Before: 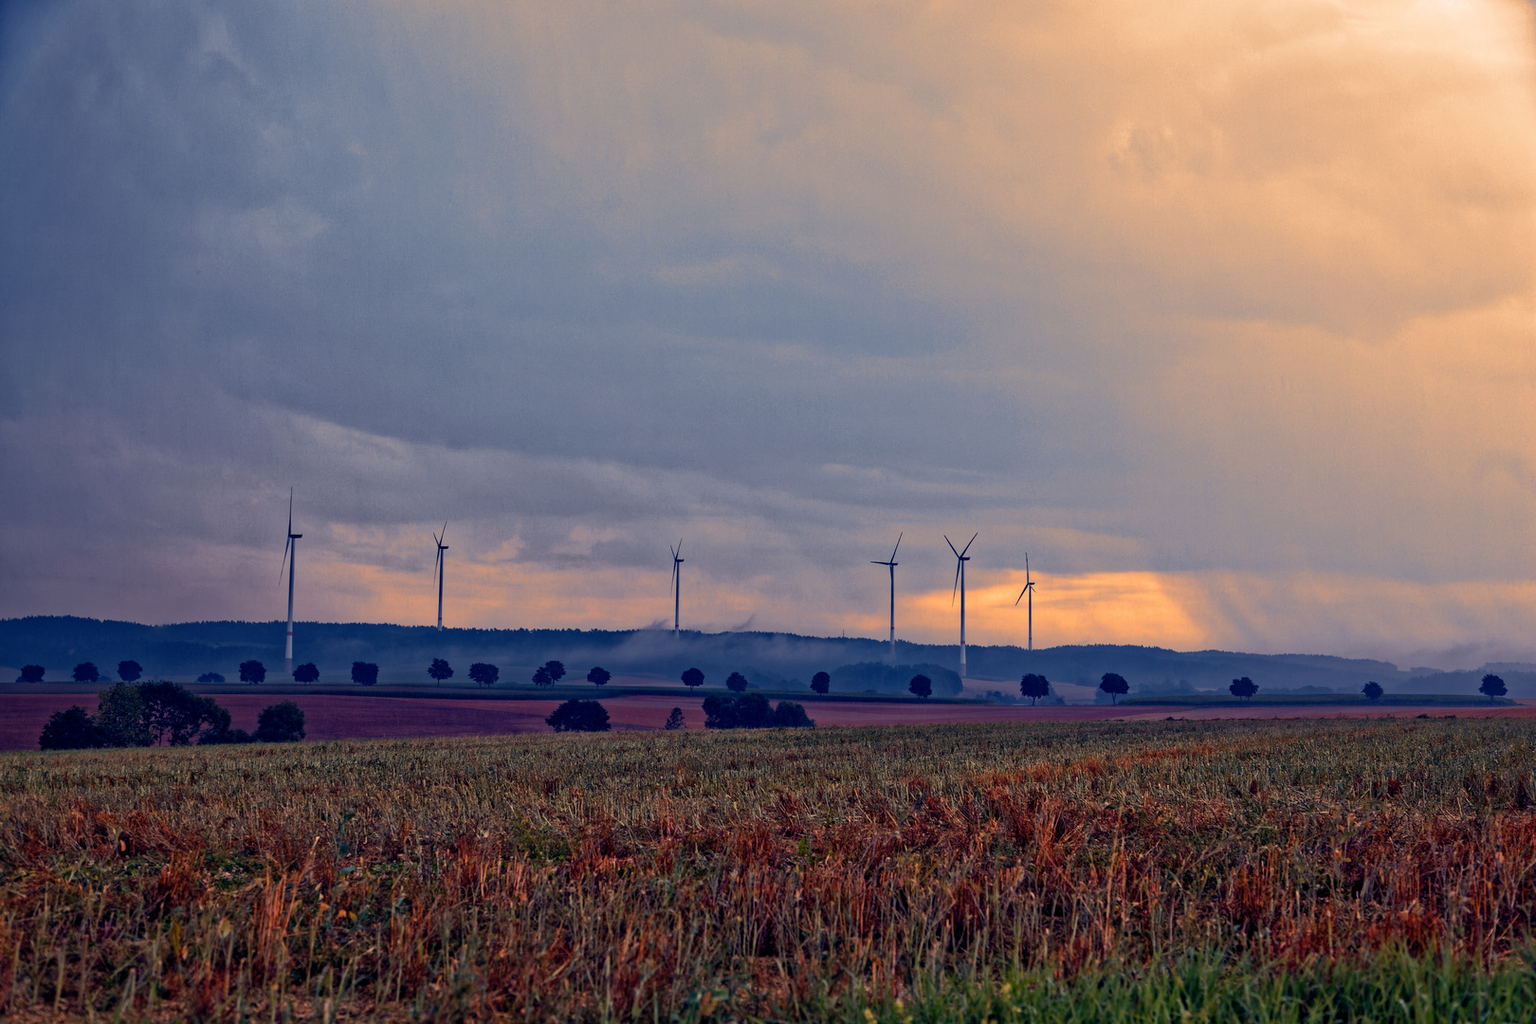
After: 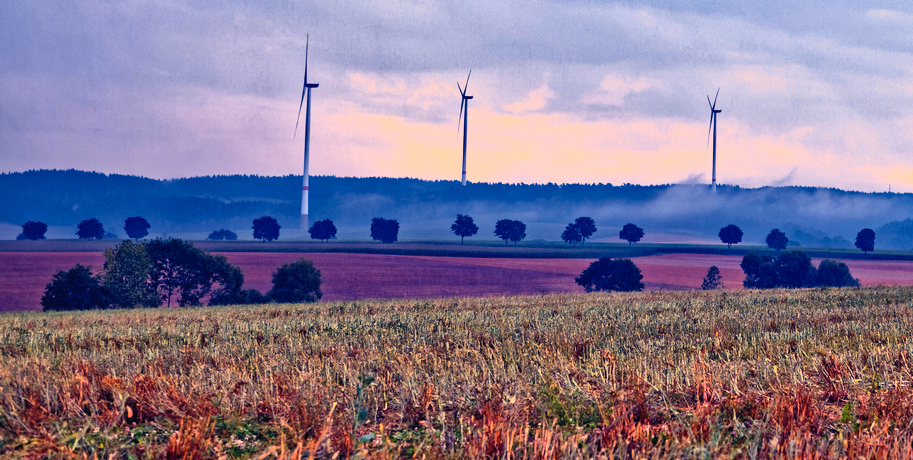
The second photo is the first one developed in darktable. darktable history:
exposure: black level correction 0, exposure 1.1 EV, compensate exposure bias true, compensate highlight preservation false
contrast brightness saturation: contrast 0.2, brightness 0.16, saturation 0.22
crop: top 44.483%, right 43.593%, bottom 12.892%
shadows and highlights: soften with gaussian
